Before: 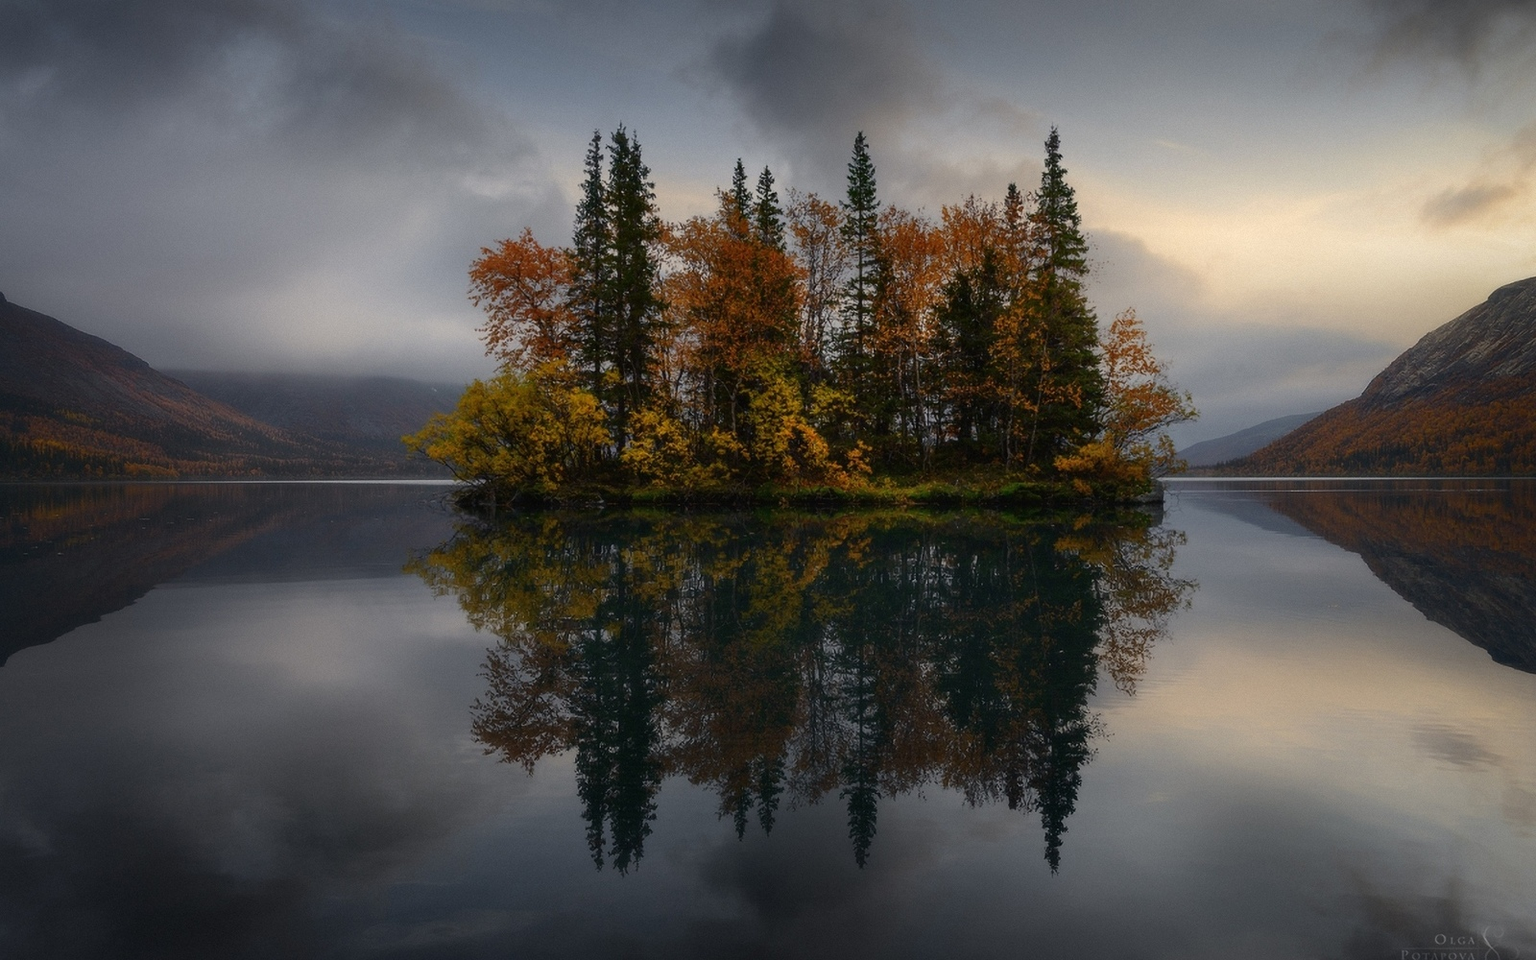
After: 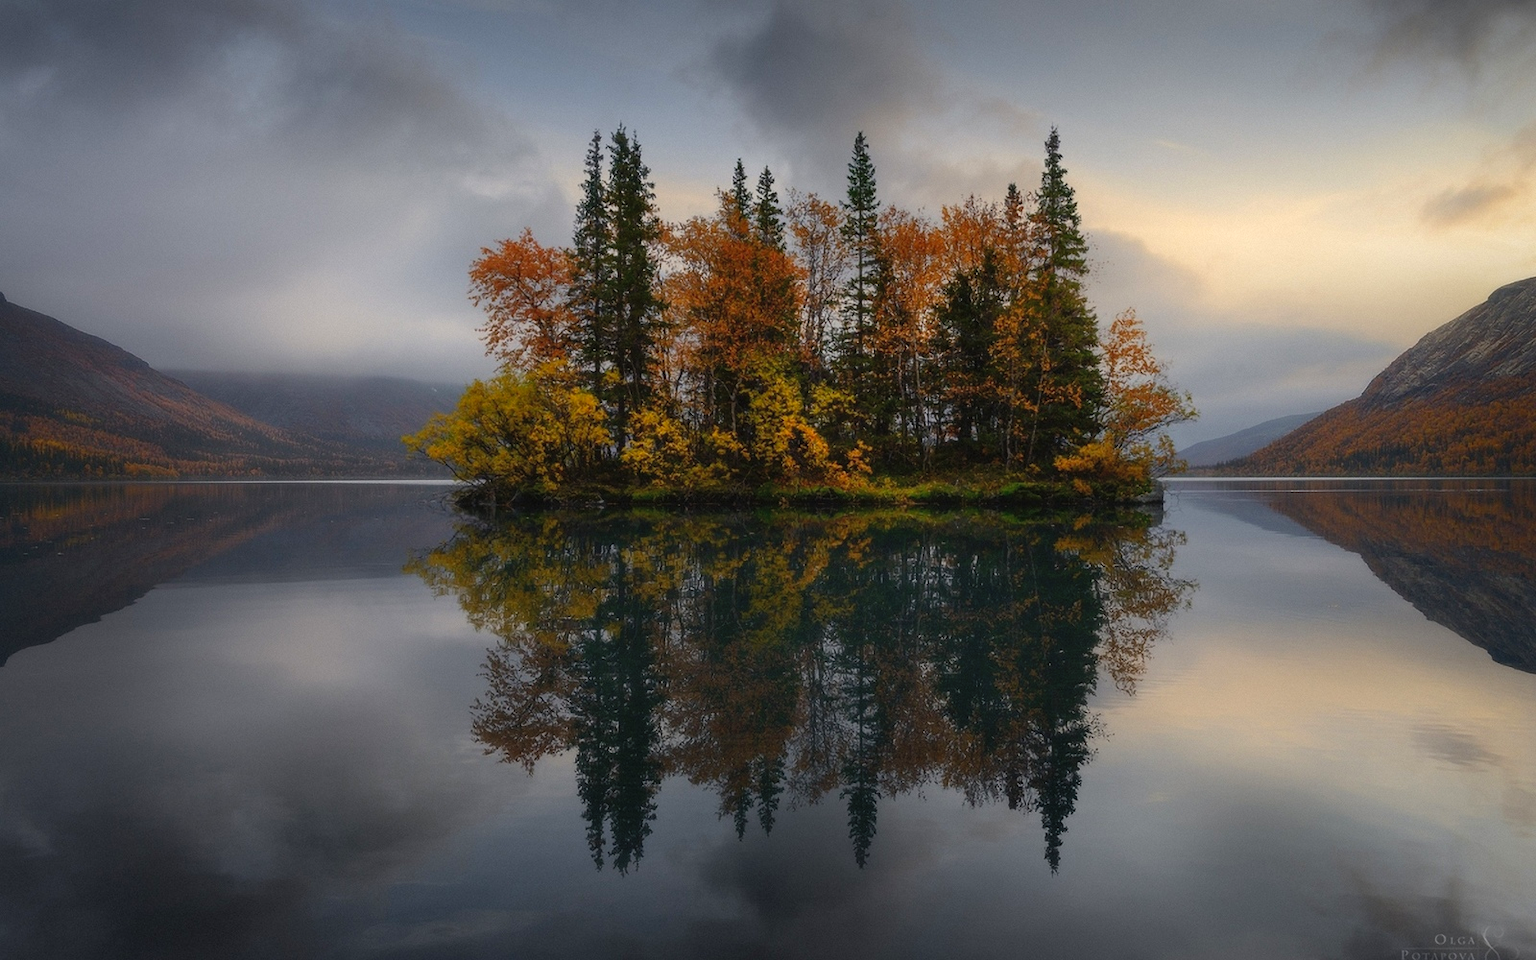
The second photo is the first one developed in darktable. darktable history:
contrast brightness saturation: brightness 0.092, saturation 0.193
